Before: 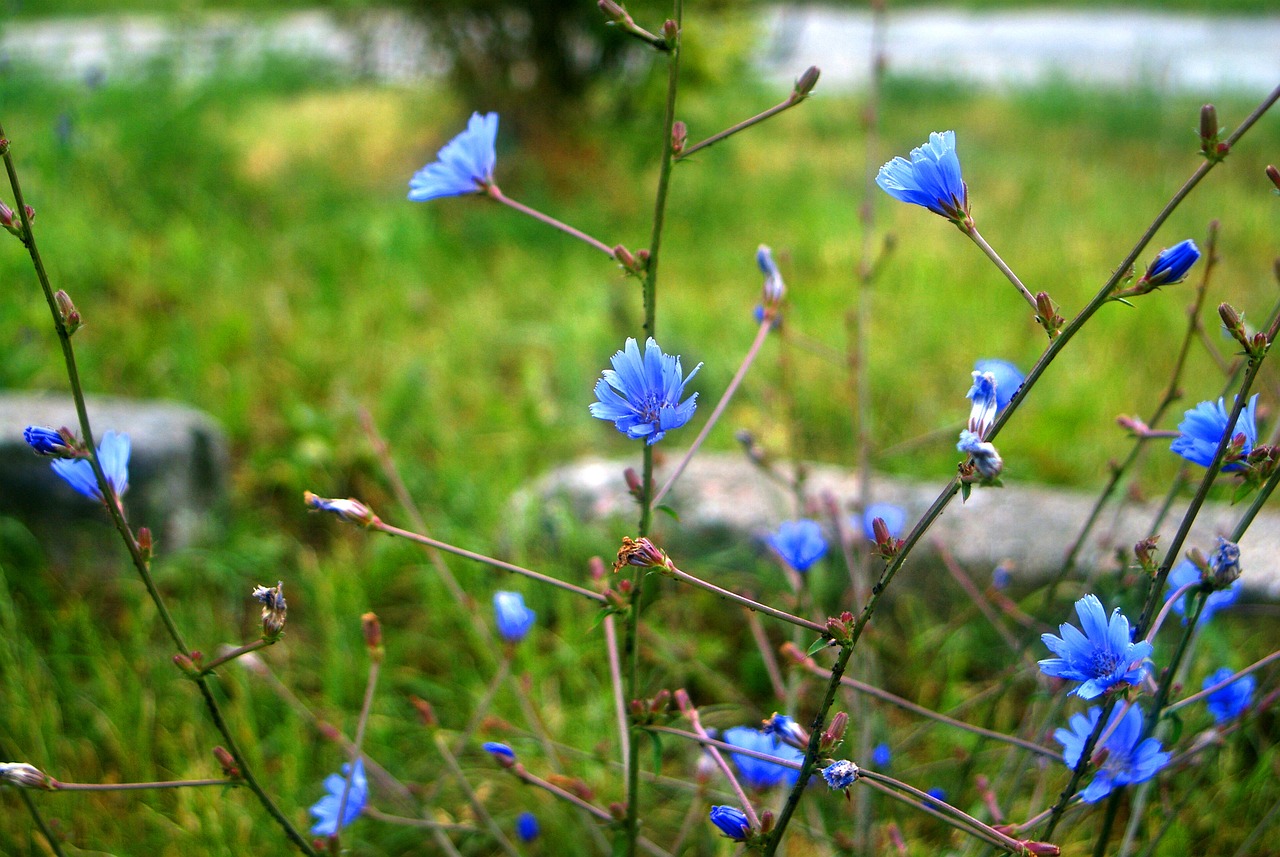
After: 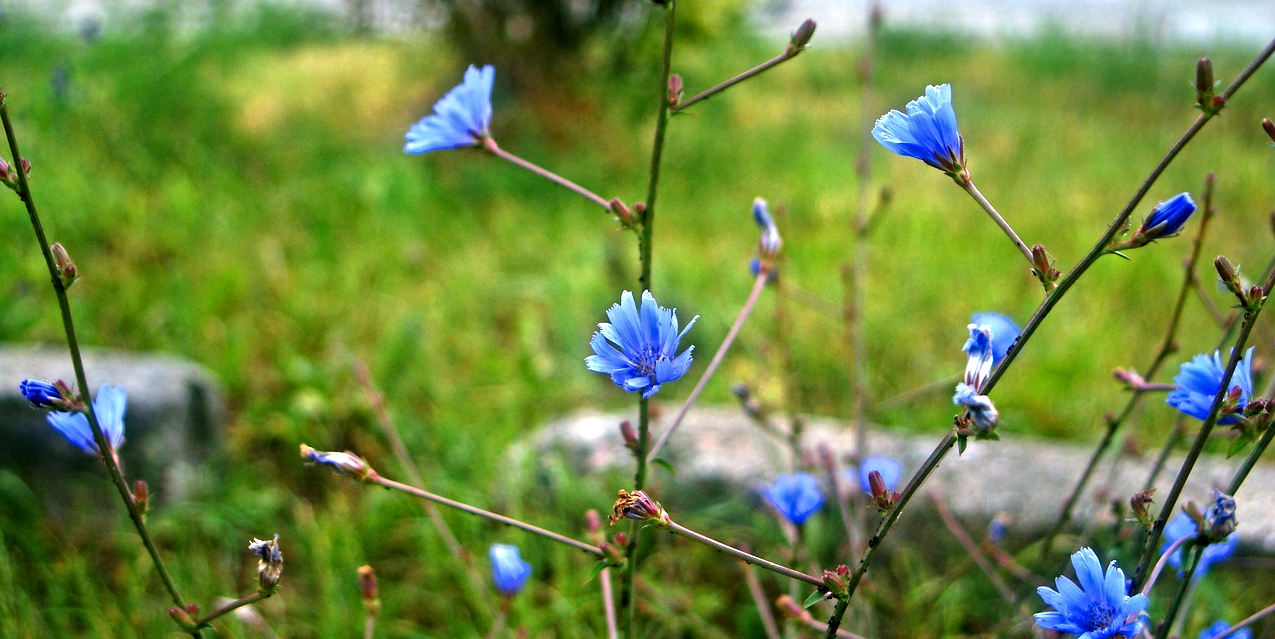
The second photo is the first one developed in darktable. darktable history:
crop: left 0.388%, top 5.495%, bottom 19.913%
contrast equalizer: y [[0.5, 0.5, 0.501, 0.63, 0.504, 0.5], [0.5 ×6], [0.5 ×6], [0 ×6], [0 ×6]]
